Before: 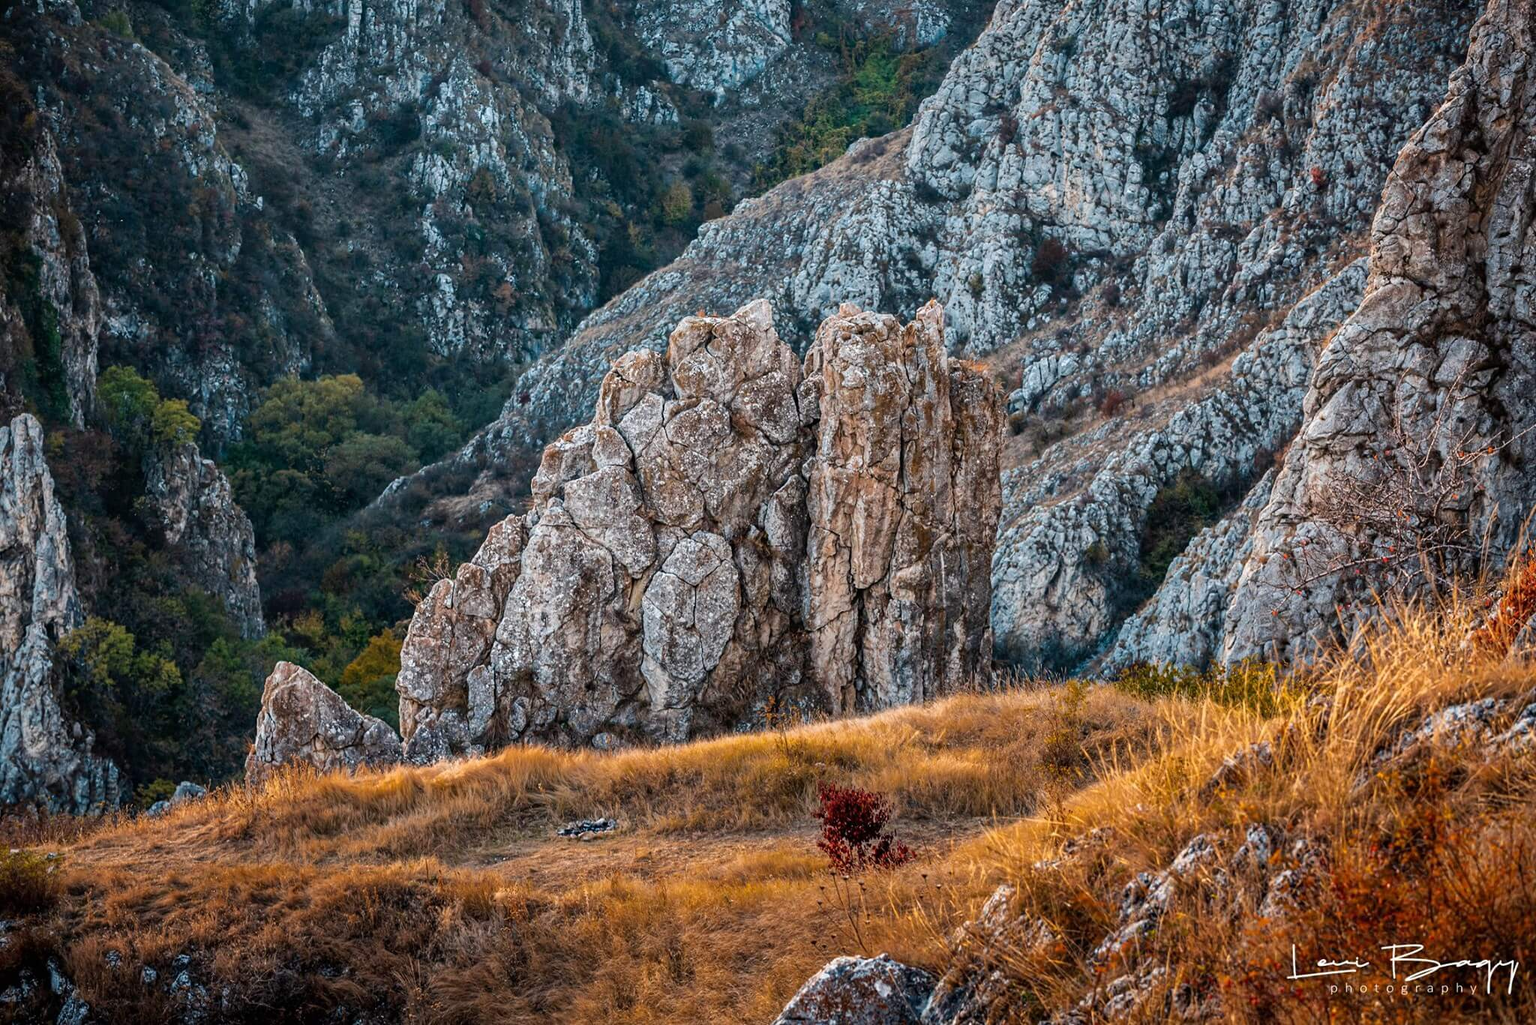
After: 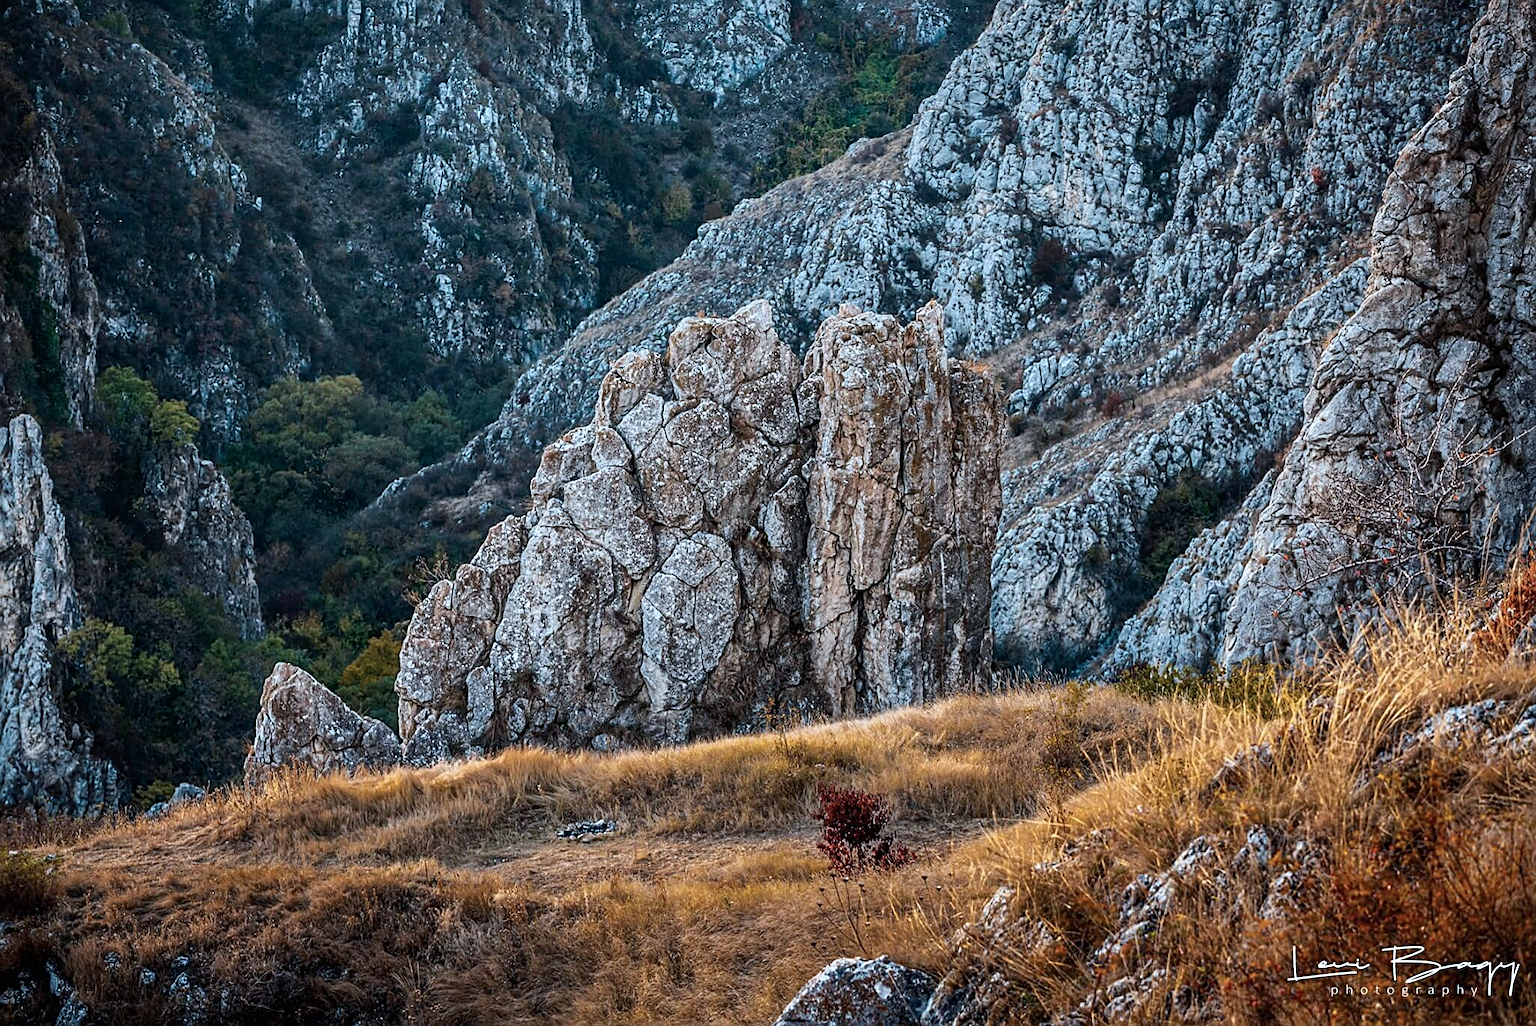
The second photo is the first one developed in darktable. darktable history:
color calibration: illuminant F (fluorescent), F source F9 (Cool White Deluxe 4150 K) – high CRI, x 0.374, y 0.373, temperature 4158.34 K
crop and rotate: left 0.126%
sharpen: on, module defaults
contrast brightness saturation: contrast 0.11, saturation -0.17
